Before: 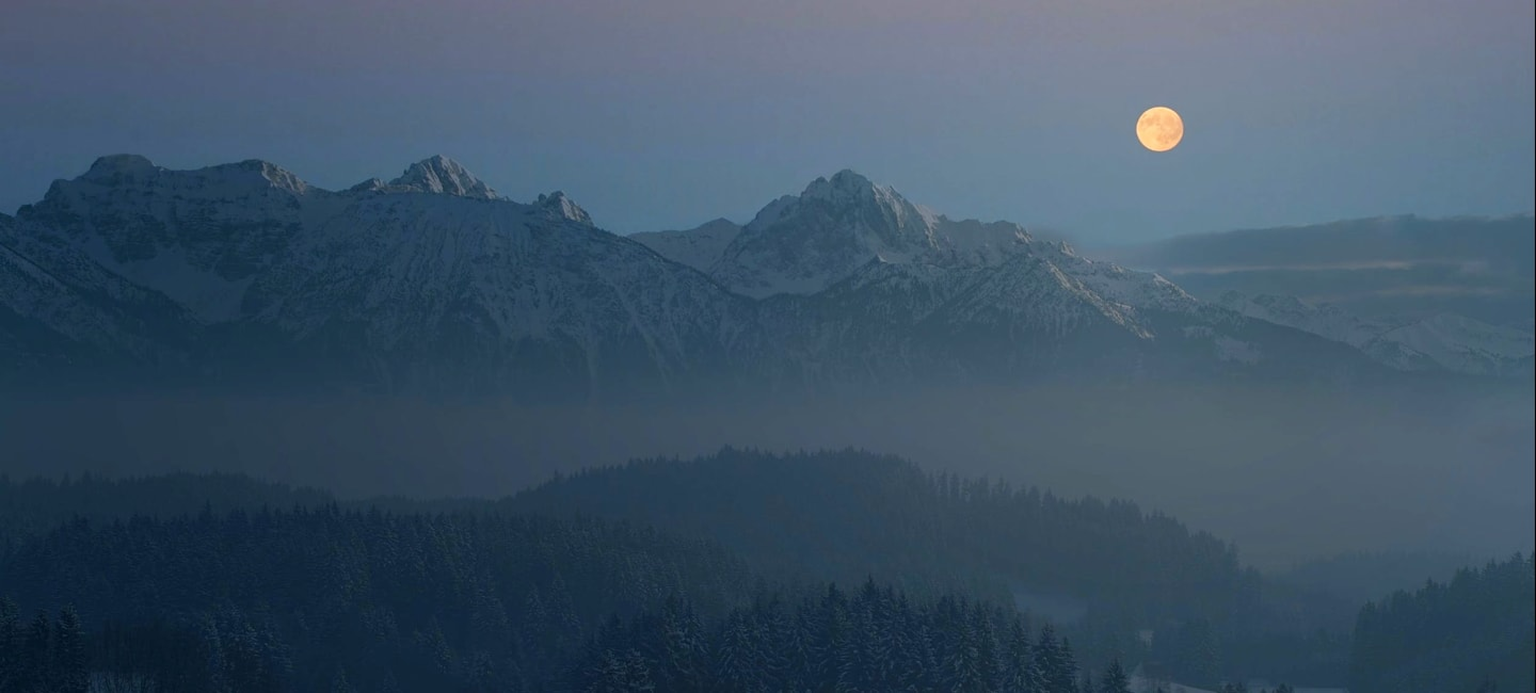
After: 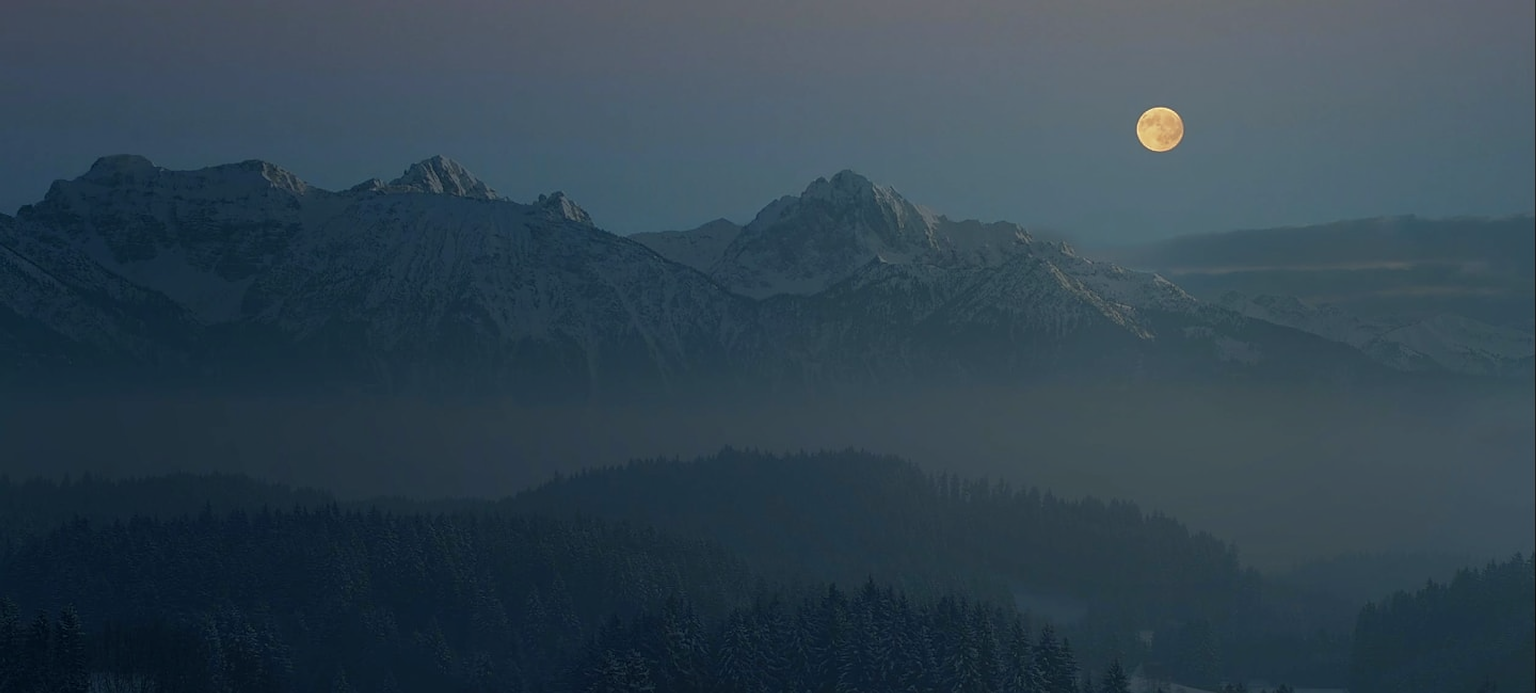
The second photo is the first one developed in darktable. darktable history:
base curve: curves: ch0 [(0, 0) (0.595, 0.418) (1, 1)]
sharpen: amount 0.496
color correction: highlights a* -4.62, highlights b* 5.06, saturation 0.957
